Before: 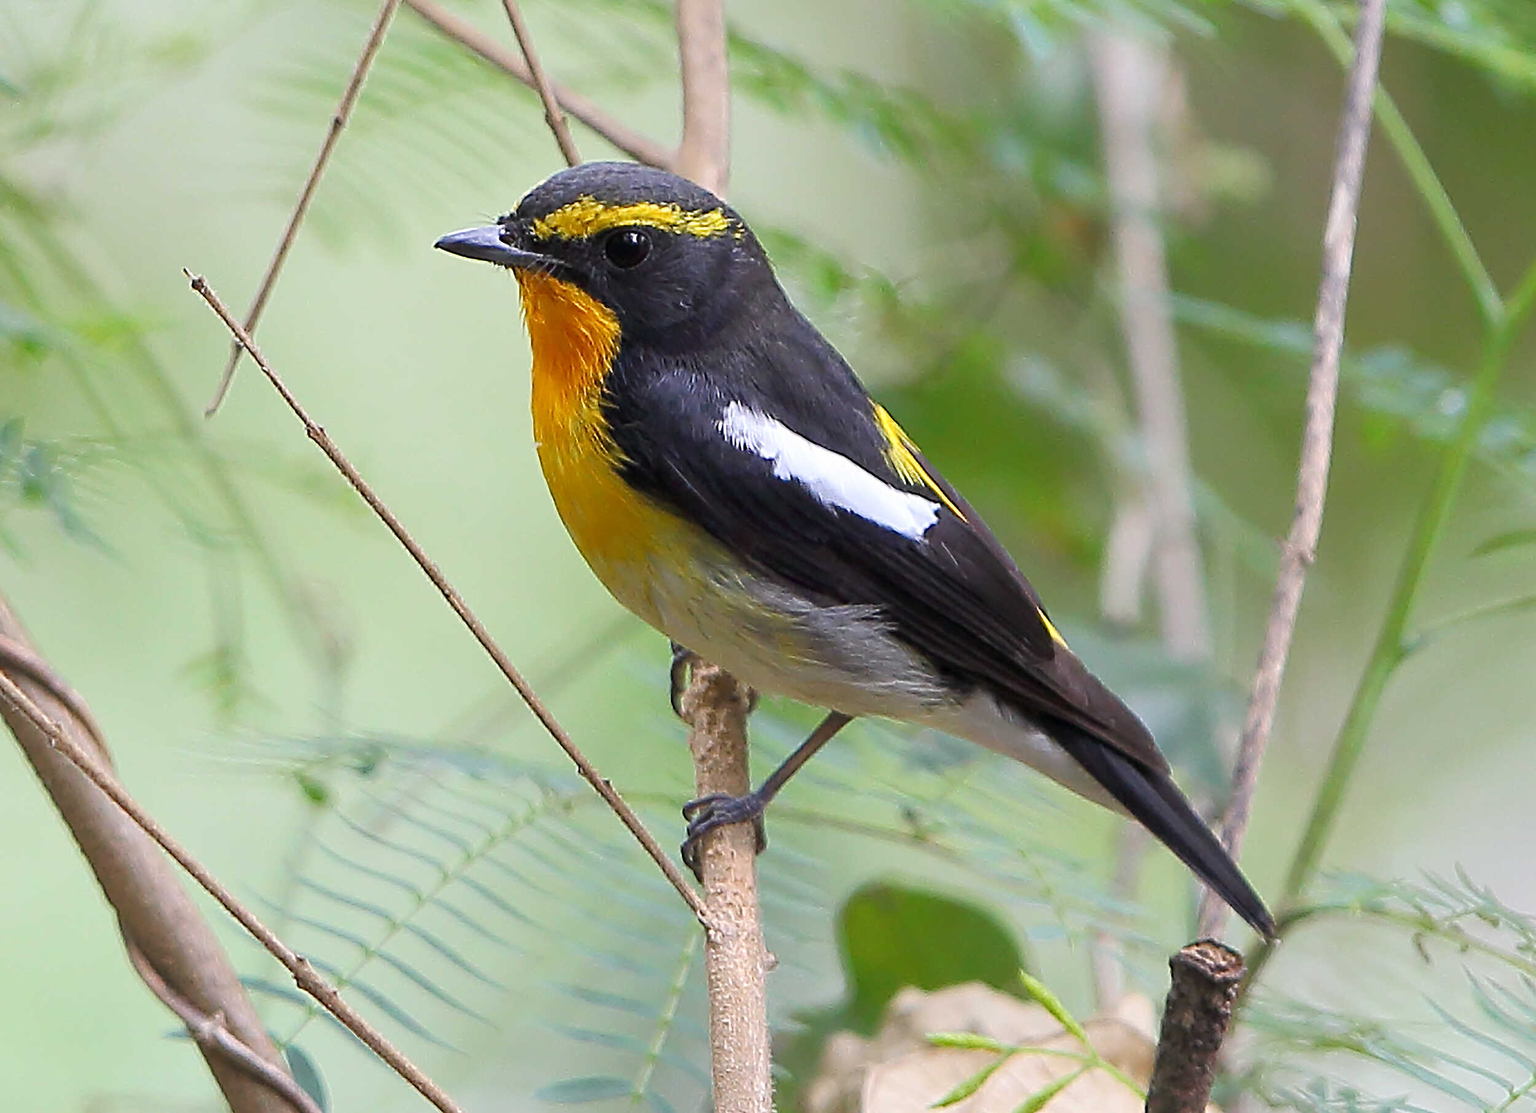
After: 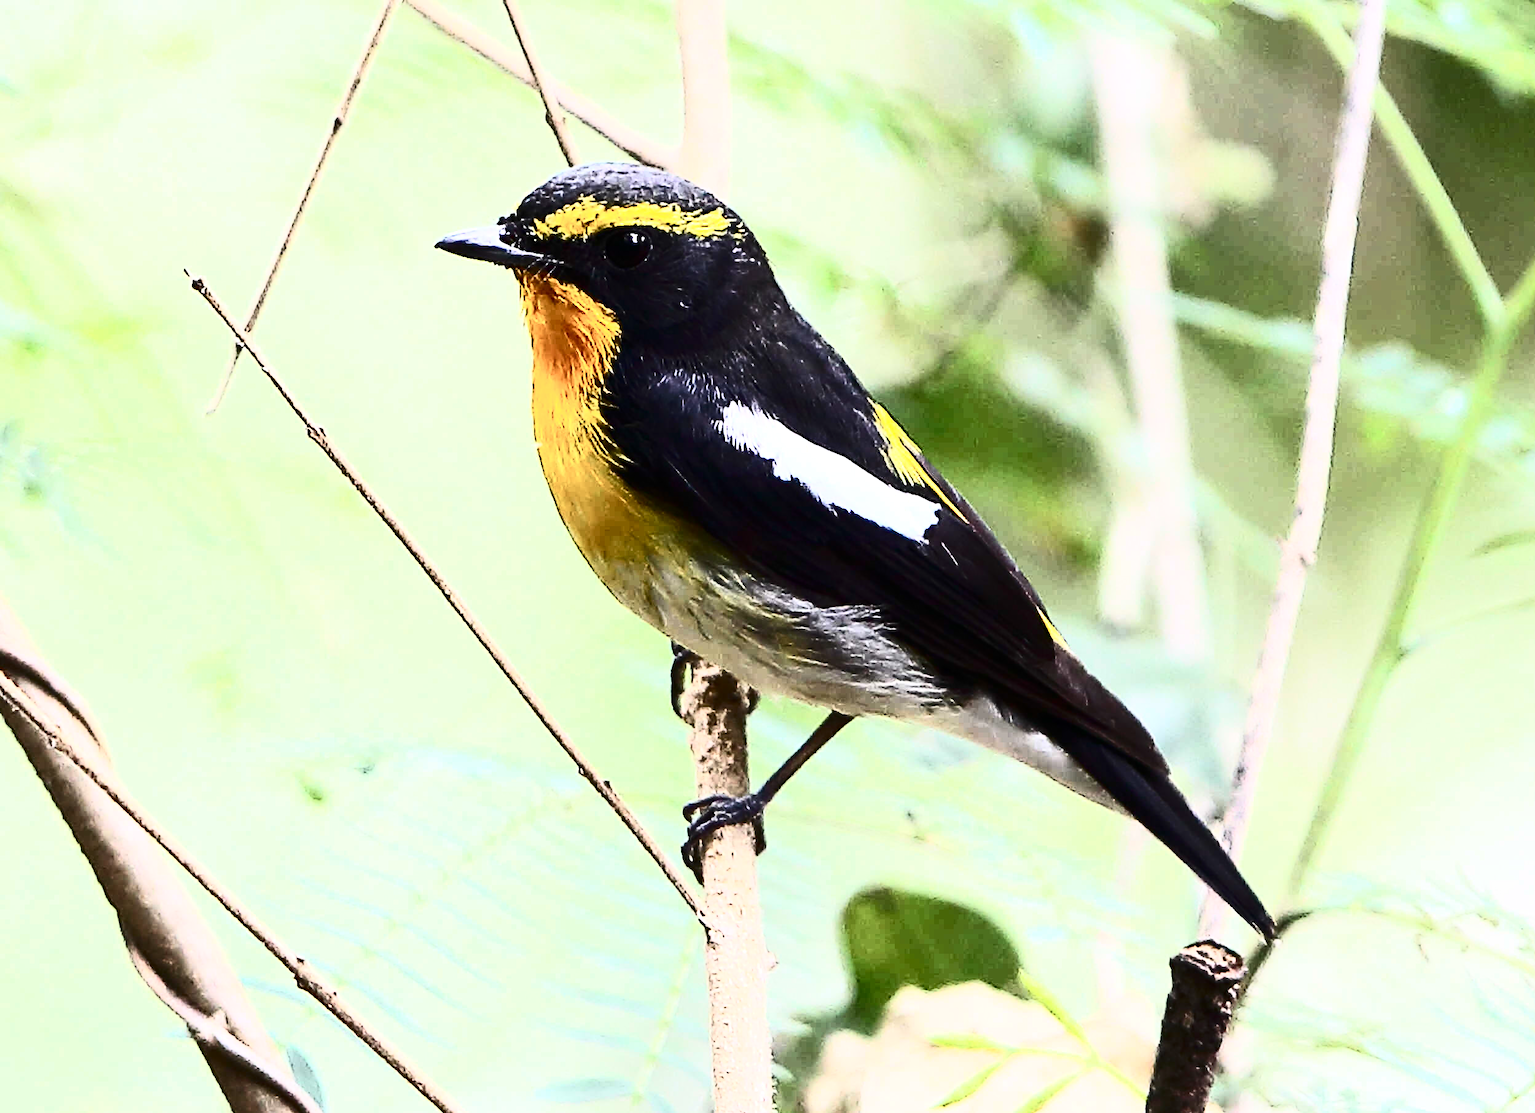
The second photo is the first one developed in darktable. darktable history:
tone equalizer: -8 EV -0.417 EV, -7 EV -0.389 EV, -6 EV -0.333 EV, -5 EV -0.222 EV, -3 EV 0.222 EV, -2 EV 0.333 EV, -1 EV 0.389 EV, +0 EV 0.417 EV, edges refinement/feathering 500, mask exposure compensation -1.57 EV, preserve details no
contrast brightness saturation: contrast 0.93, brightness 0.2
